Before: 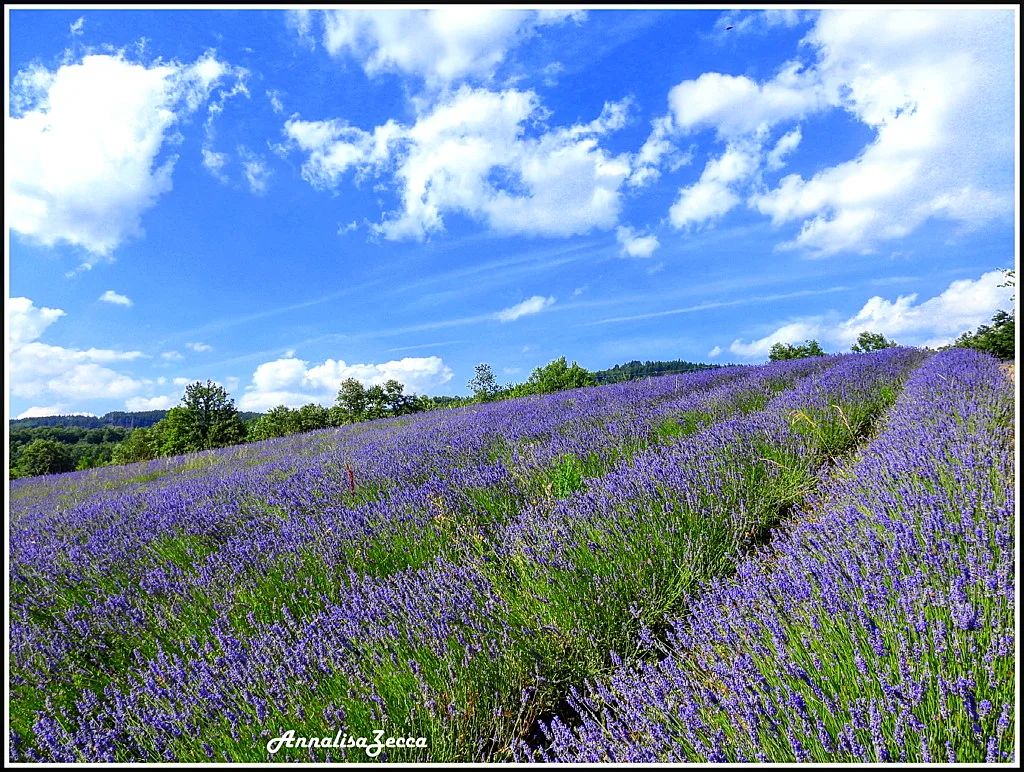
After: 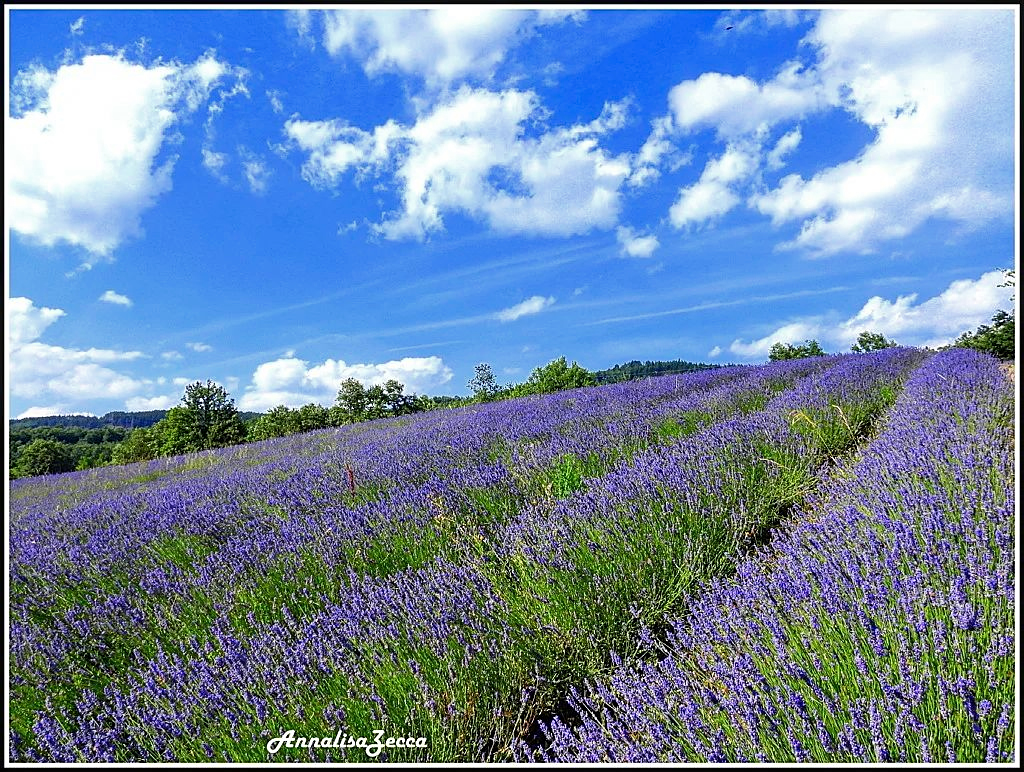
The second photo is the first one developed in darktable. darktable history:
sharpen: amount 0.2
color zones: curves: ch0 [(0, 0.5) (0.143, 0.5) (0.286, 0.5) (0.429, 0.495) (0.571, 0.437) (0.714, 0.44) (0.857, 0.496) (1, 0.5)]
